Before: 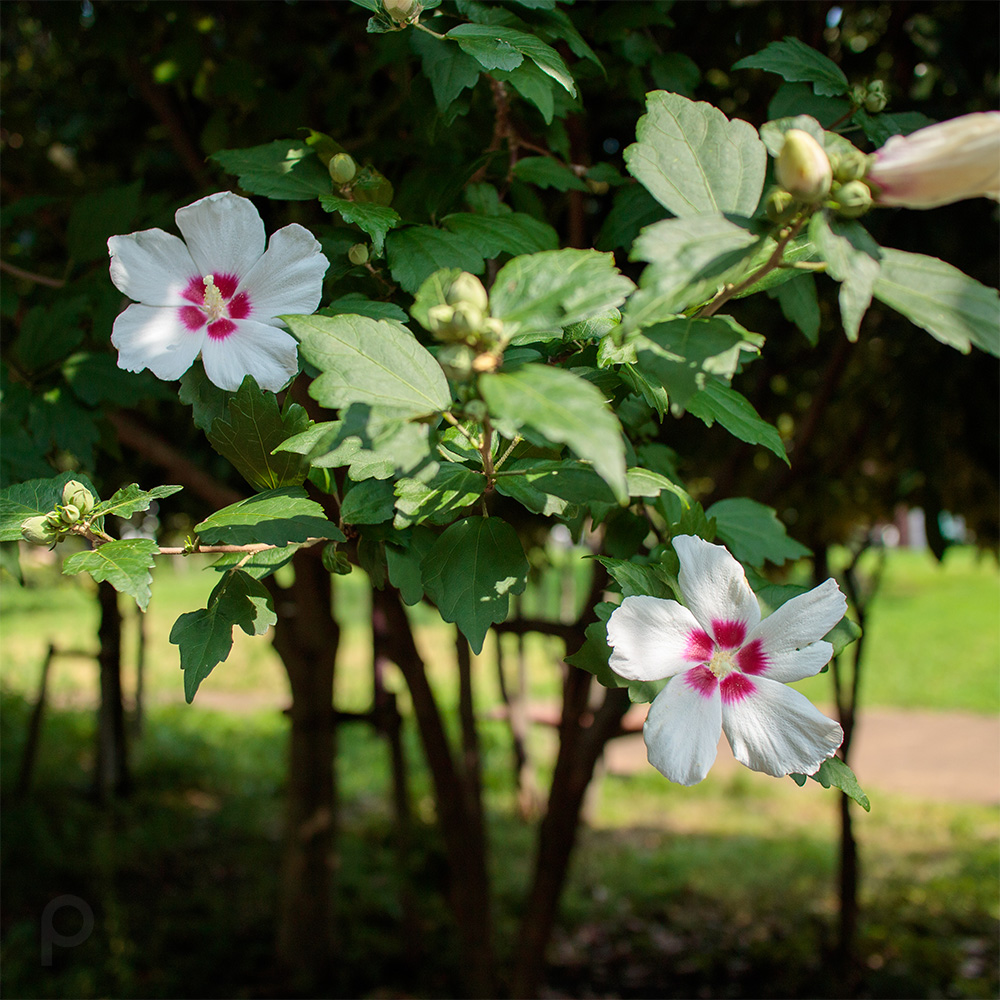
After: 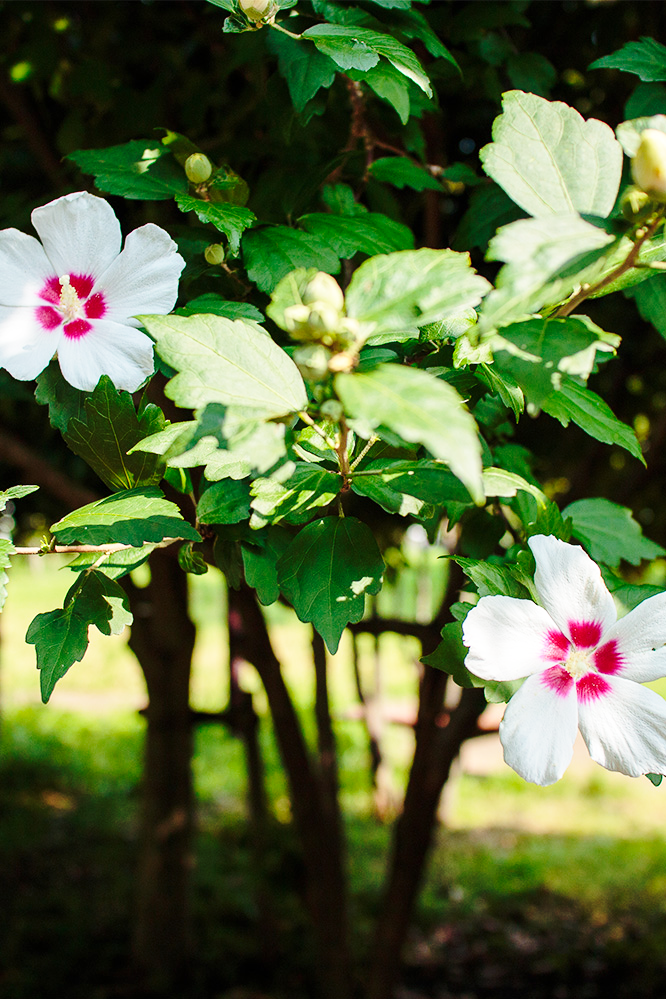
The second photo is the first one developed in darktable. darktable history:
crop and rotate: left 14.436%, right 18.898%
base curve: curves: ch0 [(0, 0) (0.032, 0.037) (0.105, 0.228) (0.435, 0.76) (0.856, 0.983) (1, 1)], preserve colors none
